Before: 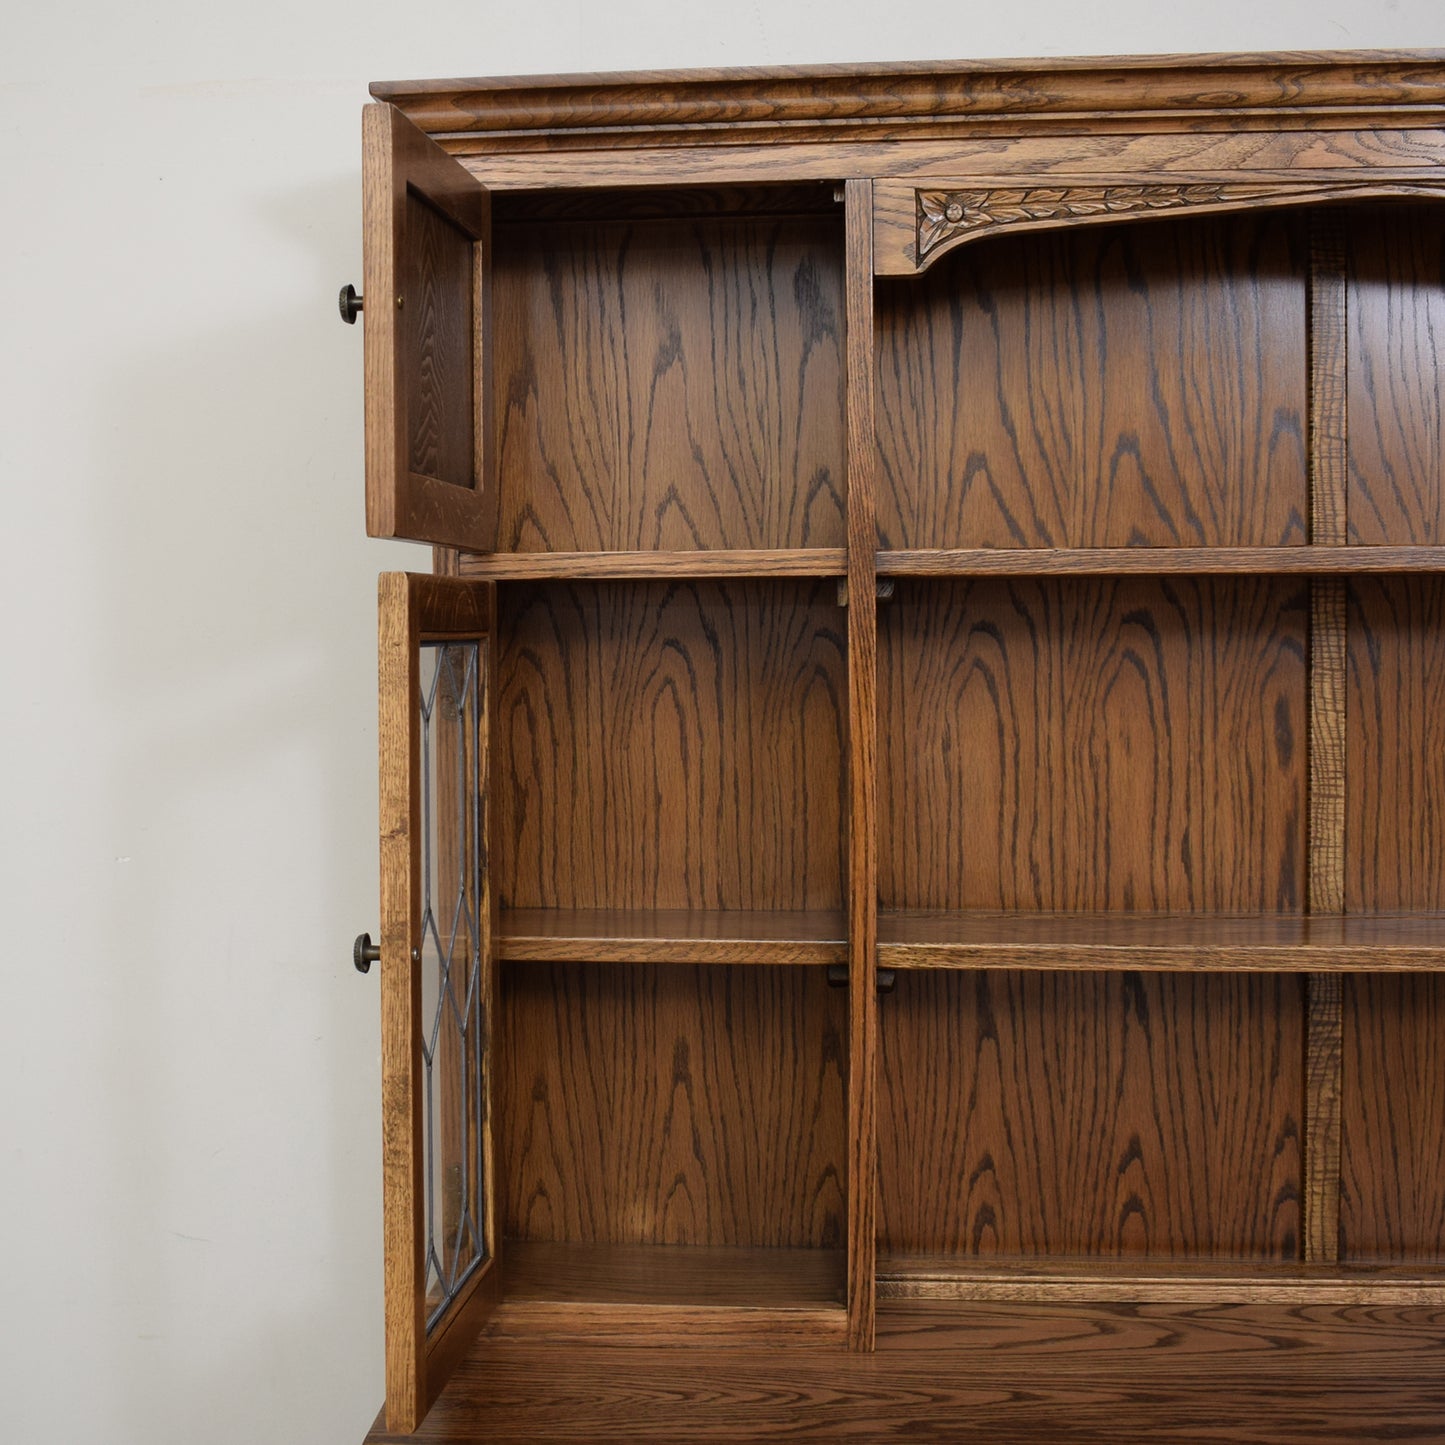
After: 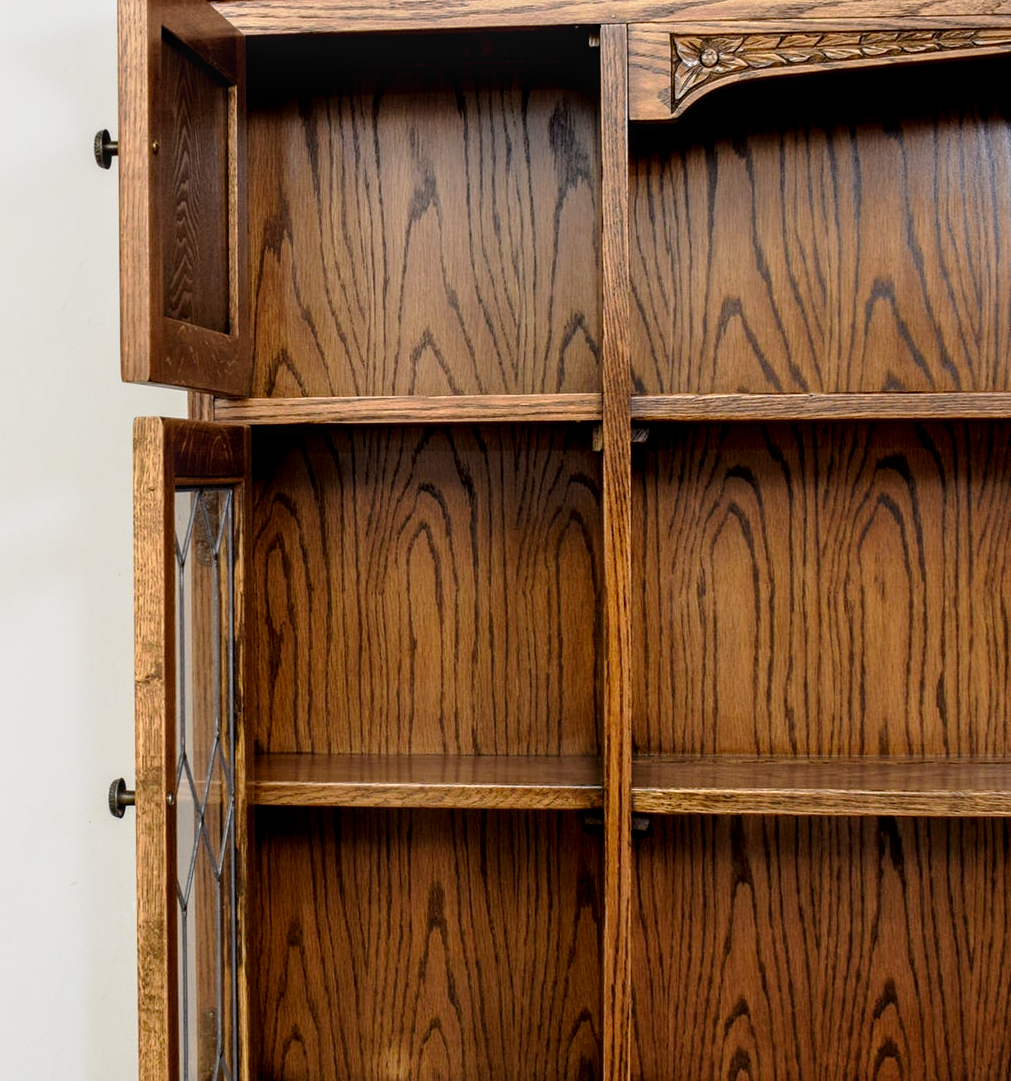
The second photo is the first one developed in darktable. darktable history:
exposure: black level correction 0.007, exposure 0.156 EV, compensate highlight preservation false
crop and rotate: left 17.006%, top 10.753%, right 13.001%, bottom 14.391%
local contrast: on, module defaults
tone curve: curves: ch0 [(0, 0) (0.105, 0.08) (0.195, 0.18) (0.283, 0.288) (0.384, 0.419) (0.485, 0.531) (0.638, 0.69) (0.795, 0.879) (1, 0.977)]; ch1 [(0, 0) (0.161, 0.092) (0.35, 0.33) (0.379, 0.401) (0.456, 0.469) (0.498, 0.503) (0.531, 0.537) (0.596, 0.621) (0.635, 0.655) (1, 1)]; ch2 [(0, 0) (0.371, 0.362) (0.437, 0.437) (0.483, 0.484) (0.53, 0.515) (0.56, 0.58) (0.622, 0.606) (1, 1)], preserve colors none
